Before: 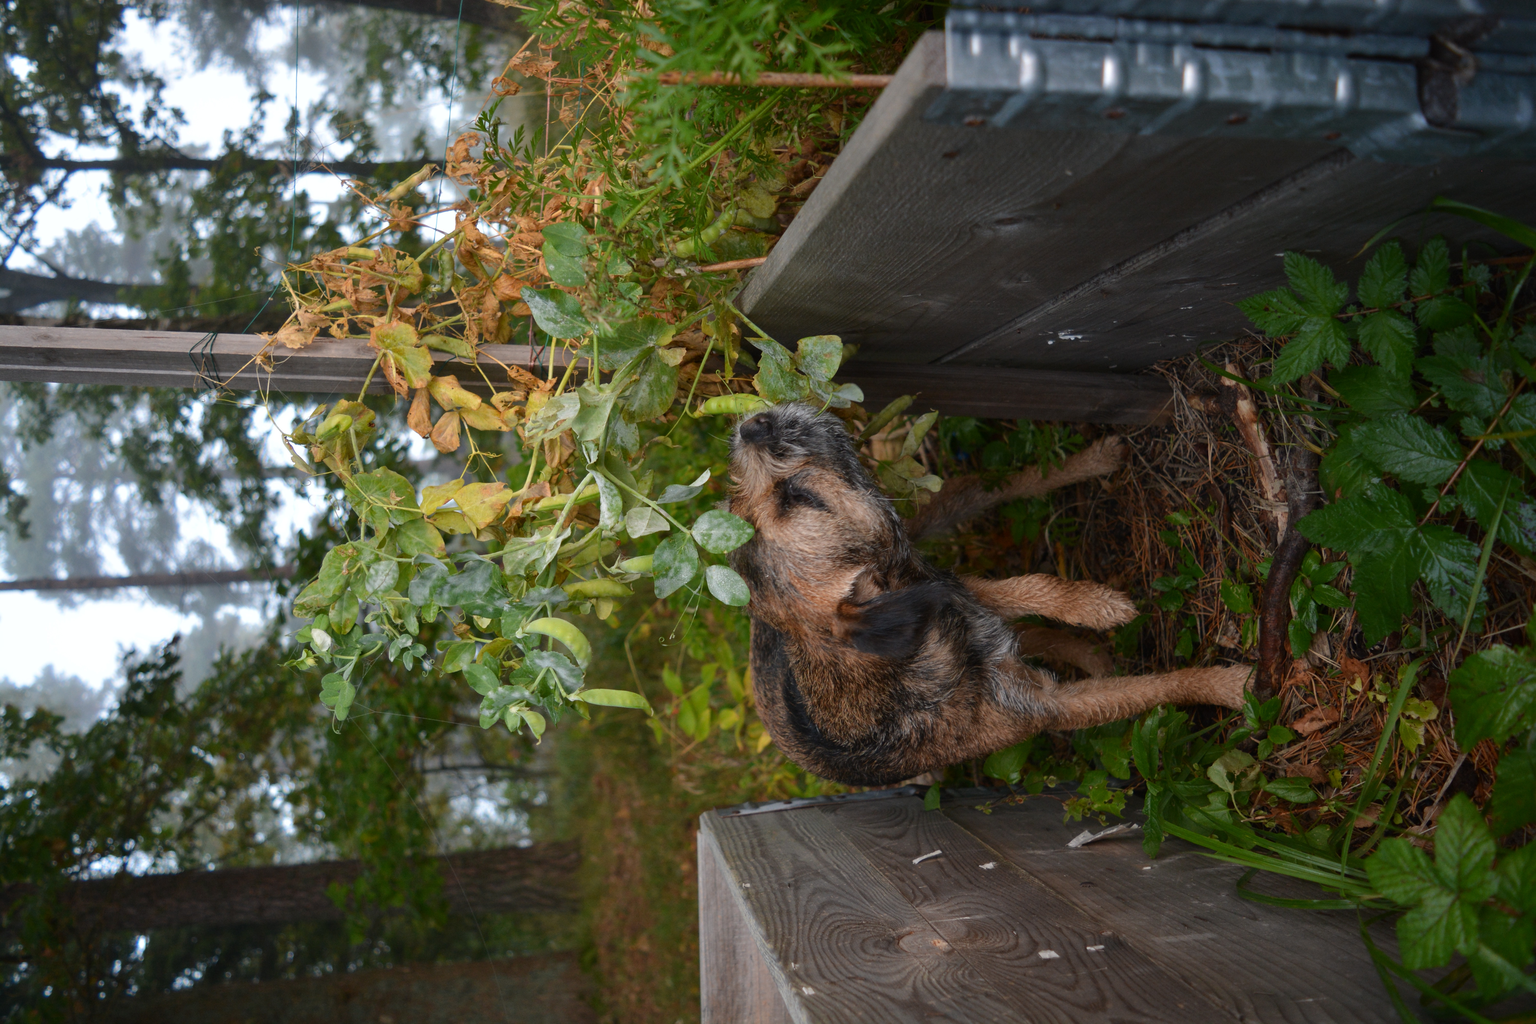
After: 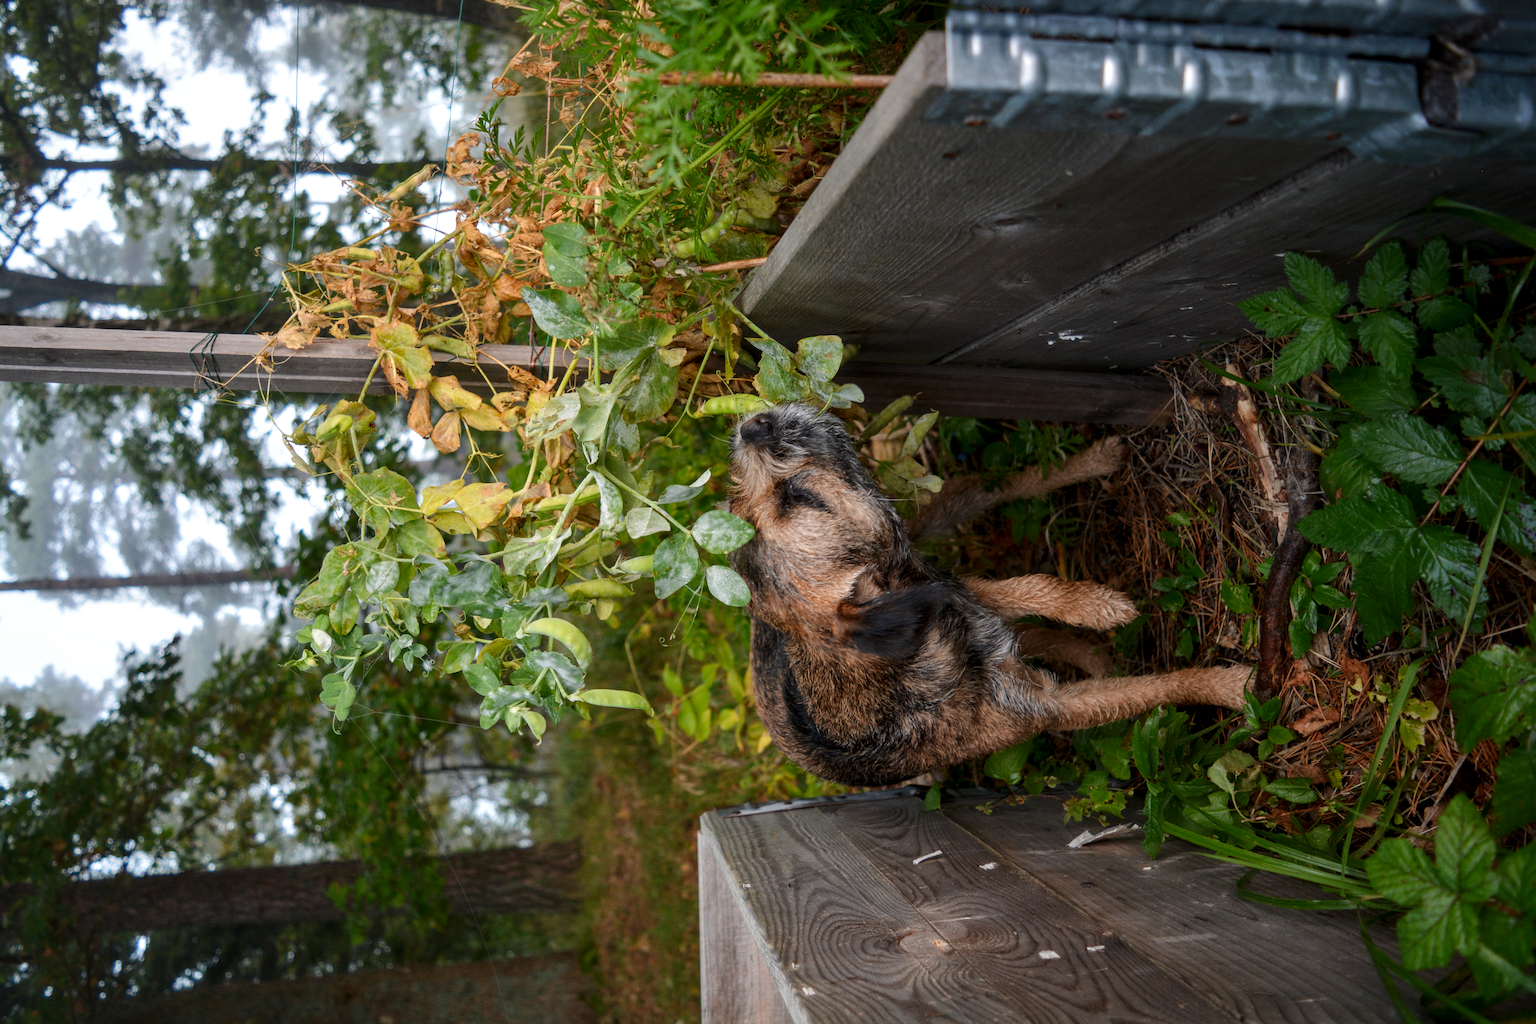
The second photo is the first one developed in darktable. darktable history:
tone curve: curves: ch0 [(0, 0) (0.004, 0.002) (0.02, 0.013) (0.218, 0.218) (0.664, 0.718) (0.832, 0.873) (1, 1)], preserve colors none
local contrast: on, module defaults
